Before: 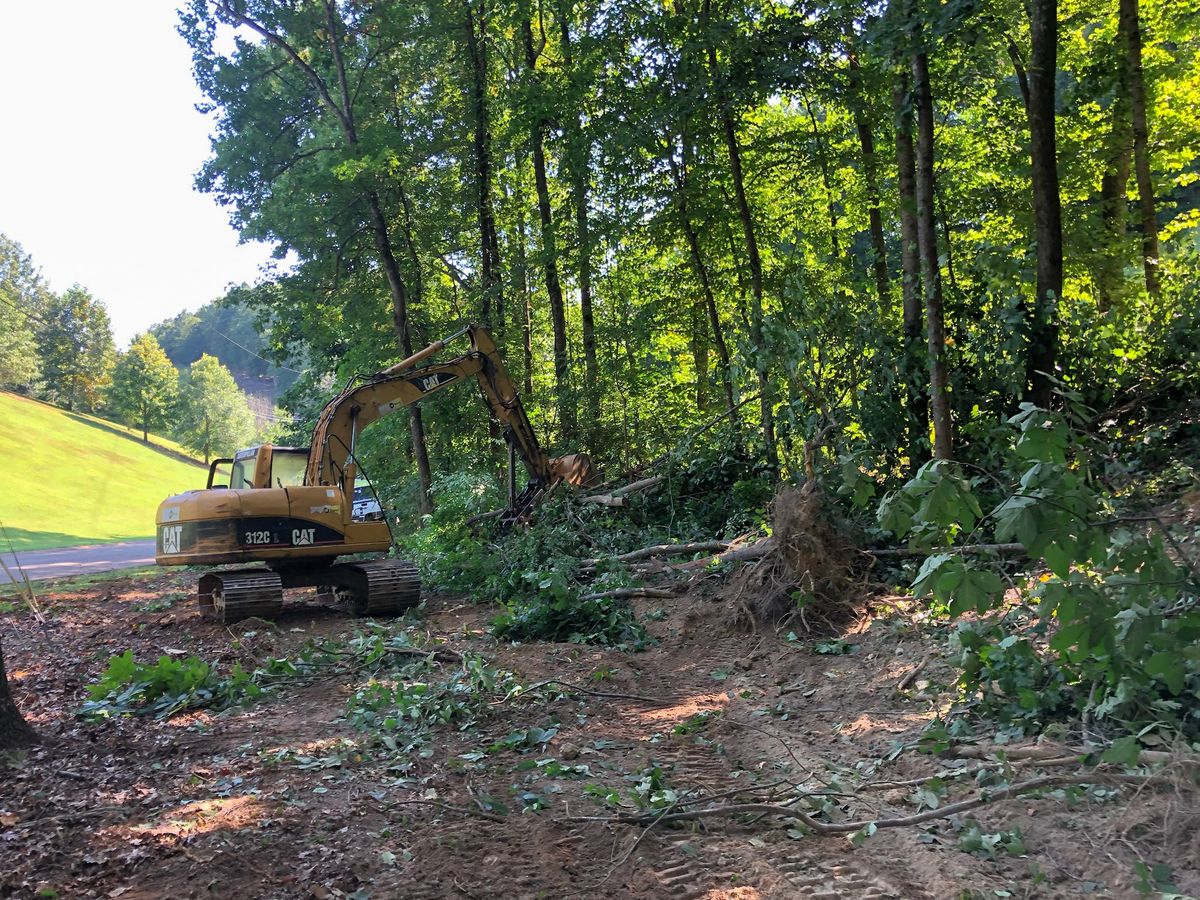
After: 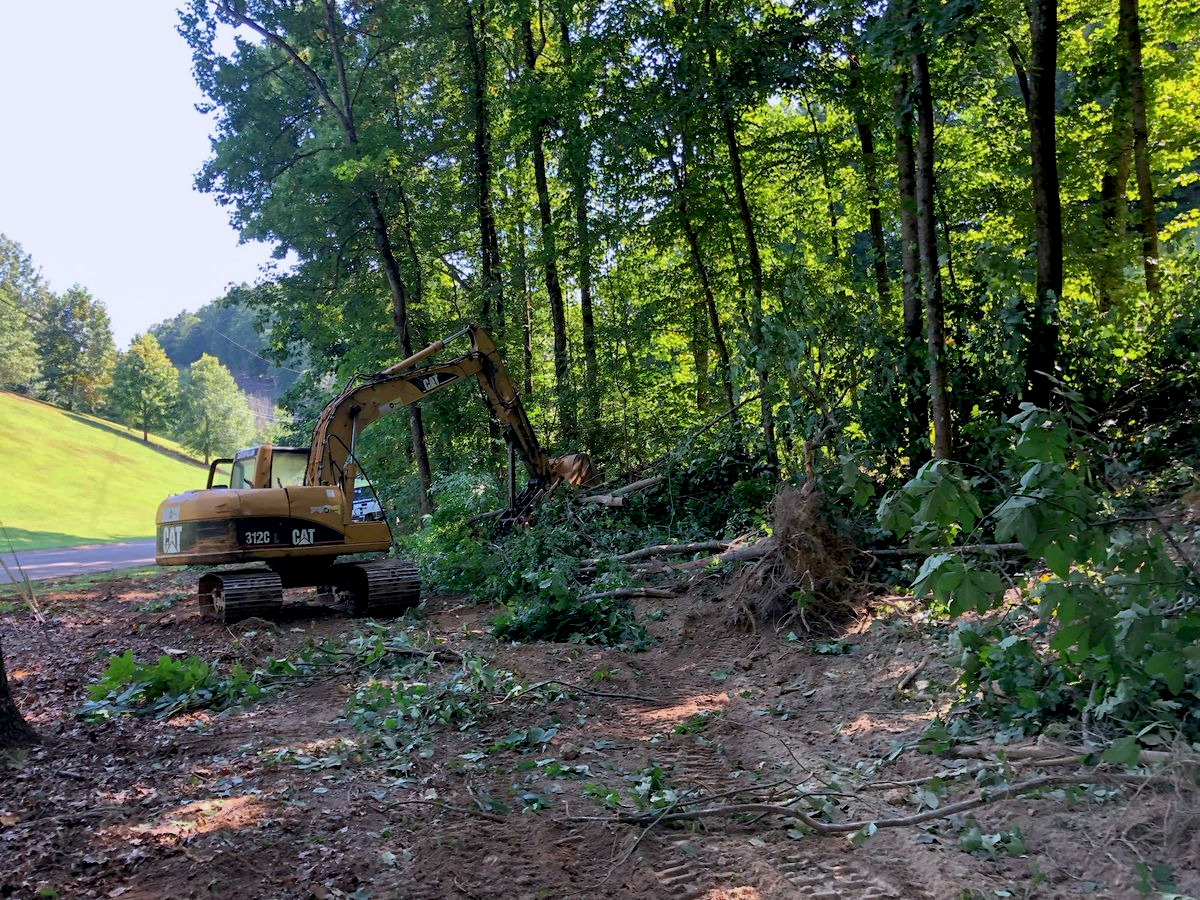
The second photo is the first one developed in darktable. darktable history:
color calibration: illuminant as shot in camera, x 0.358, y 0.373, temperature 4628.91 K
exposure: black level correction 0.009, exposure -0.163 EV, compensate highlight preservation false
